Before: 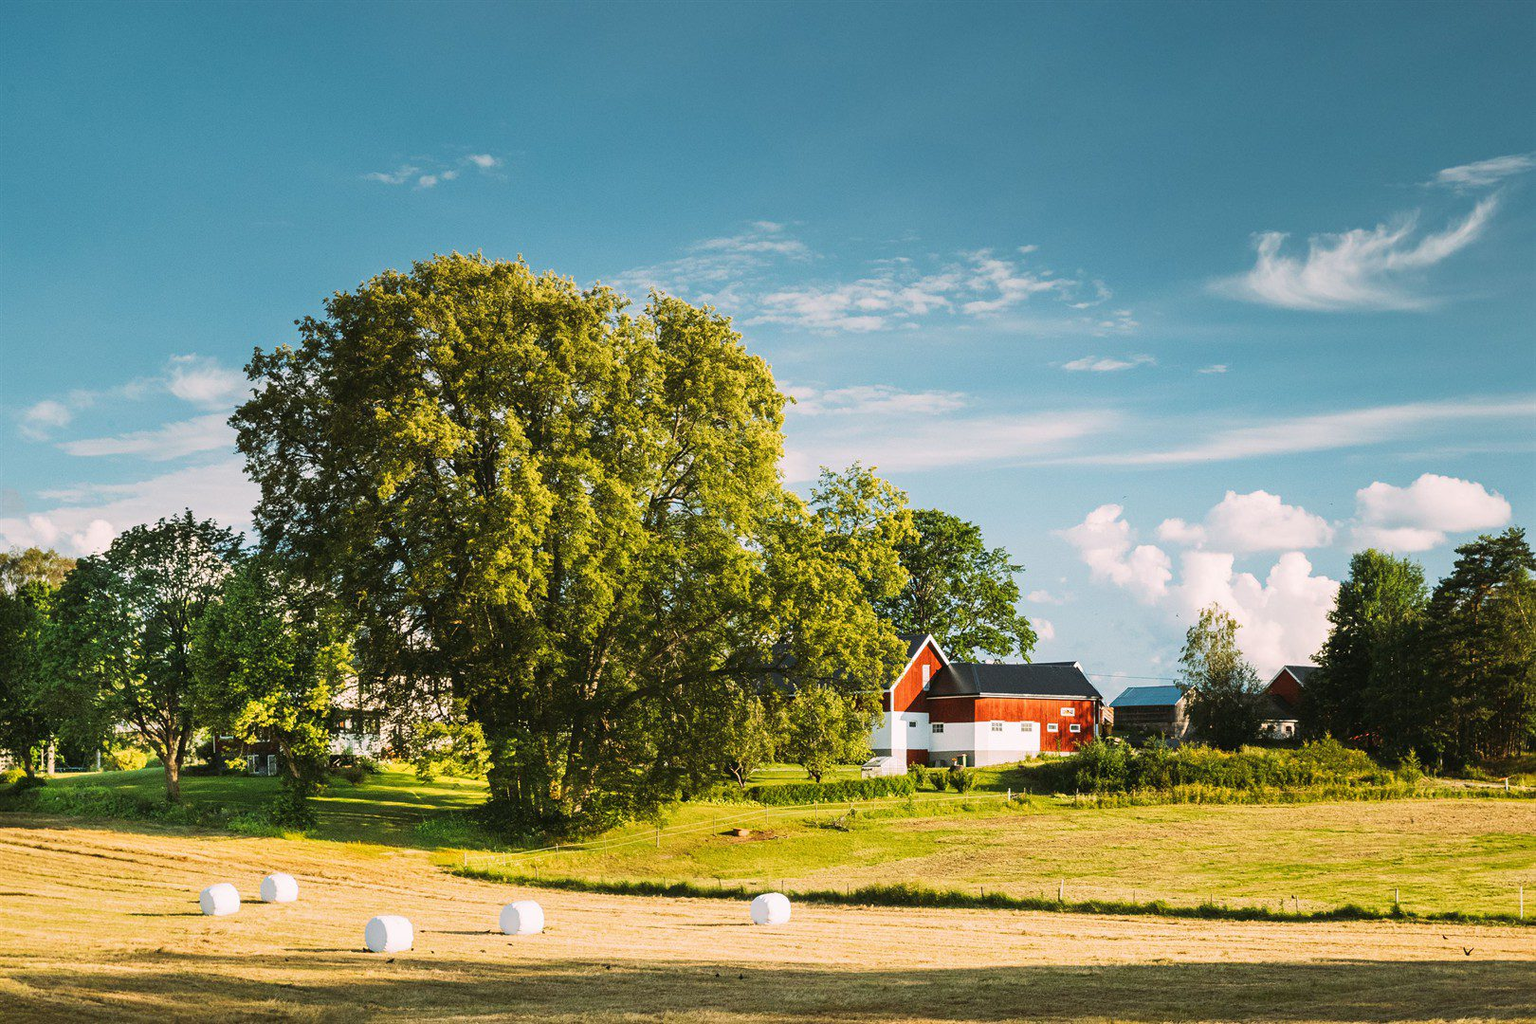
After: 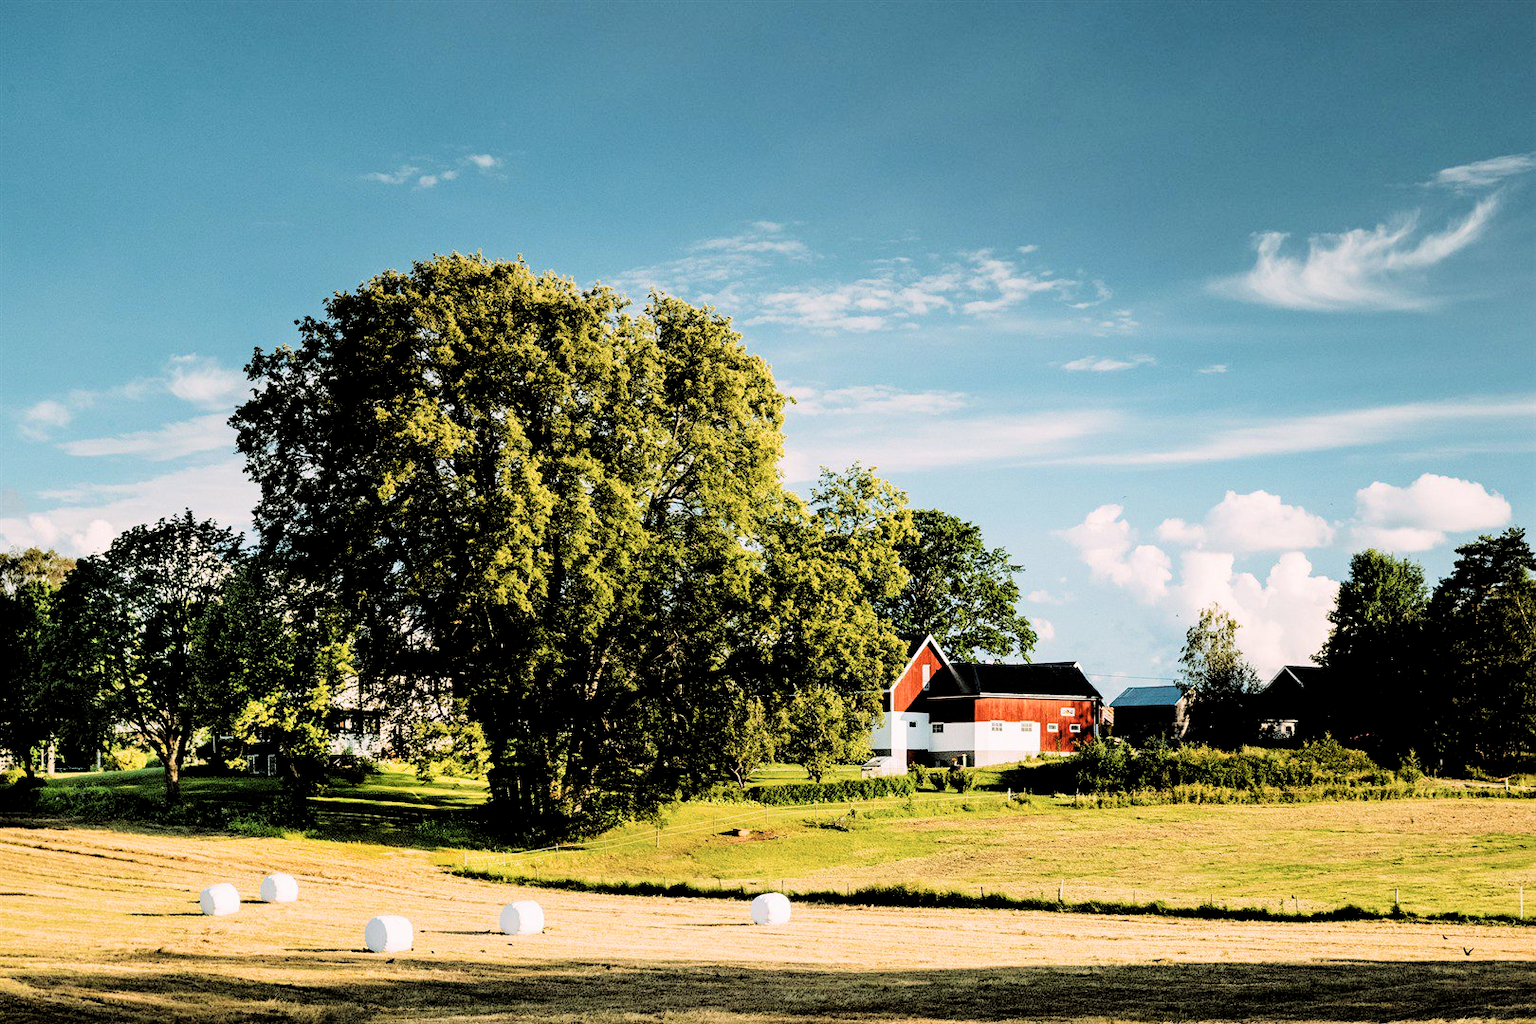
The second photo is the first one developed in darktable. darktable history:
filmic rgb: middle gray luminance 13.79%, black relative exposure -2.12 EV, white relative exposure 3.1 EV, target black luminance 0%, hardness 1.8, latitude 58.74%, contrast 1.729, highlights saturation mix 5.3%, shadows ↔ highlights balance -37.25%
